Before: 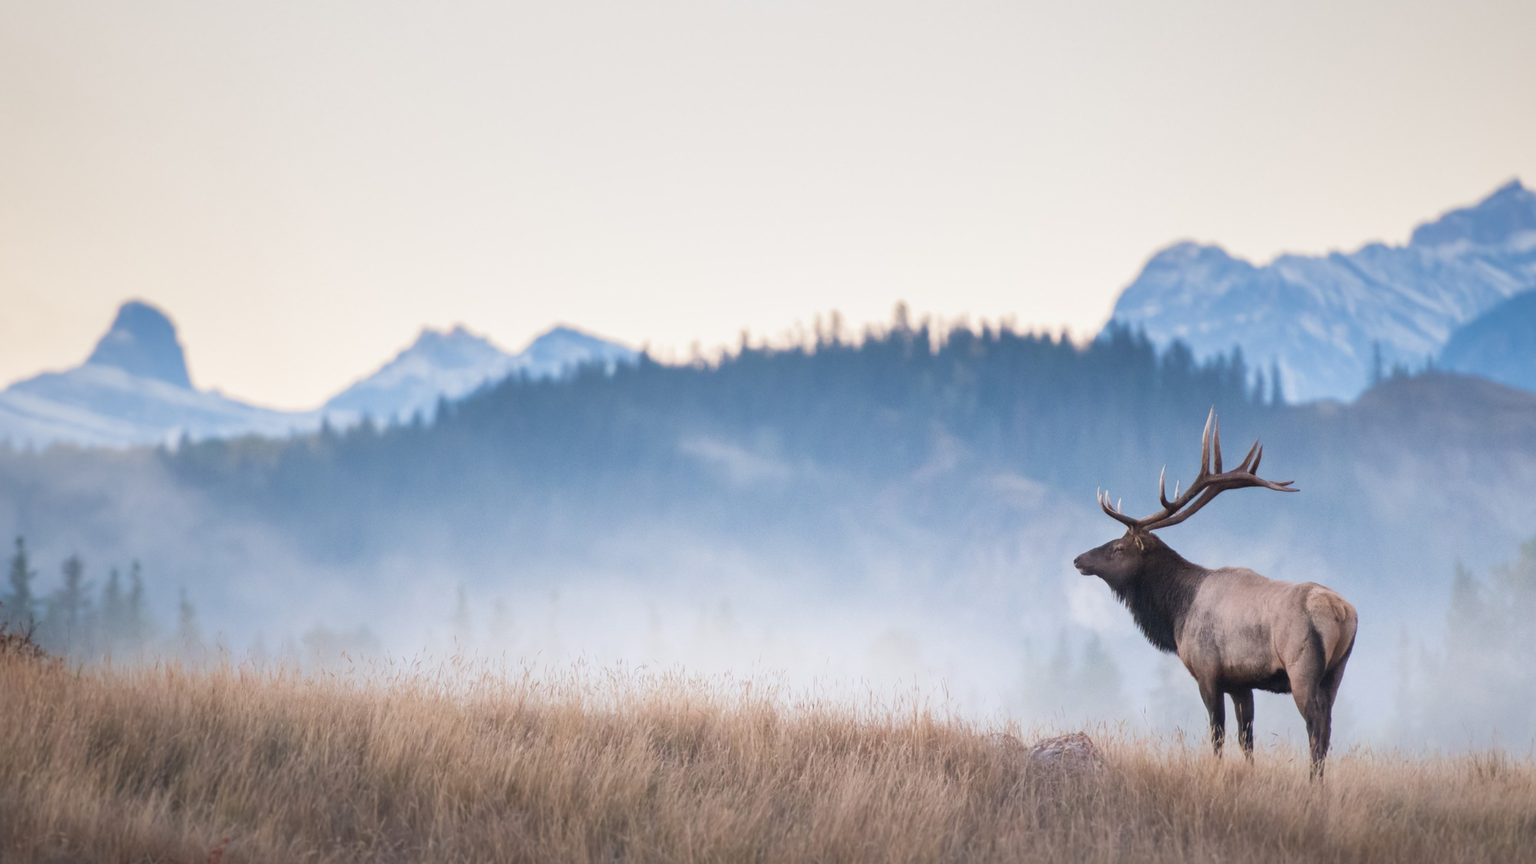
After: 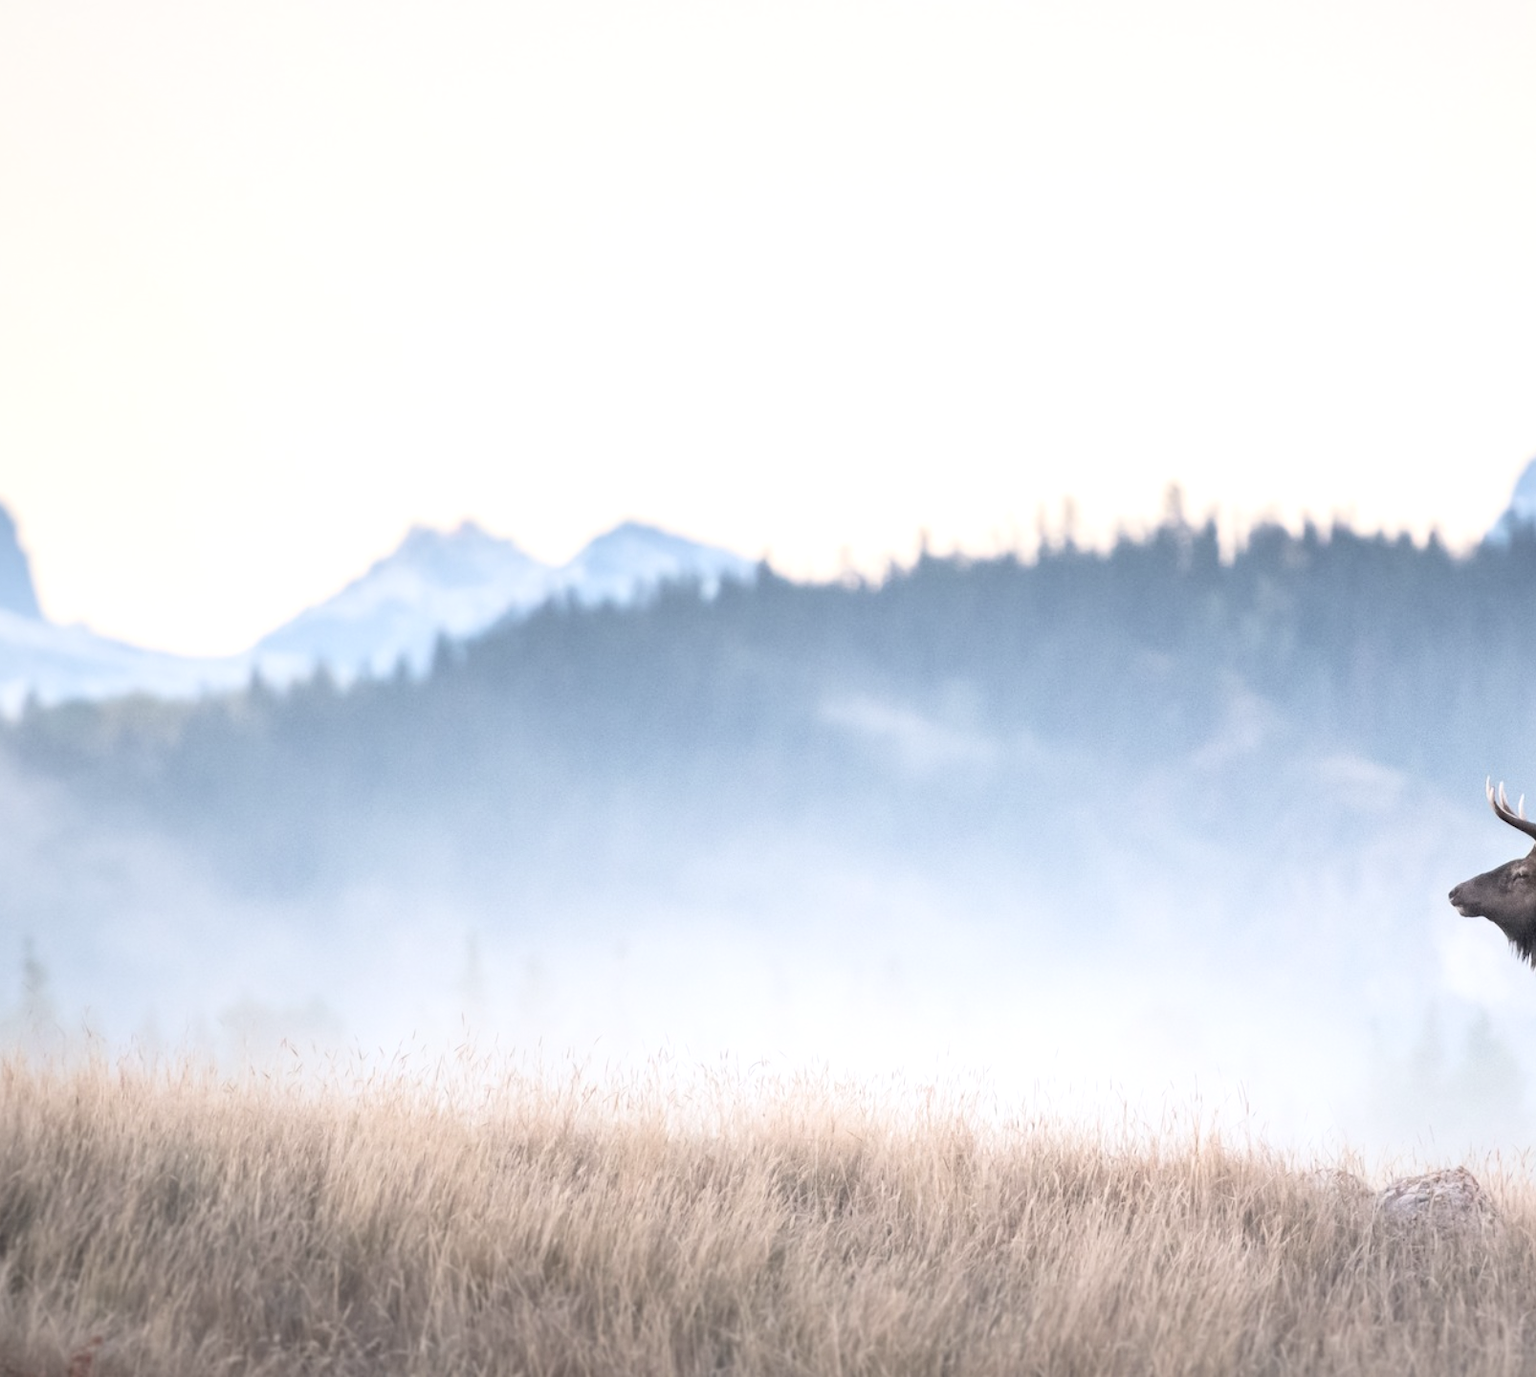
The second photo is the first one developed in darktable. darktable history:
contrast brightness saturation: contrast 0.202, brightness 0.159, saturation 0.22
exposure: compensate exposure bias true, compensate highlight preservation false
color correction: highlights b* -0.03, saturation 0.546
crop: left 10.757%, right 26.483%
shadows and highlights: shadows 4.34, highlights -16.9, soften with gaussian
tone equalizer: -8 EV -0.4 EV, -7 EV -0.355 EV, -6 EV -0.32 EV, -5 EV -0.187 EV, -3 EV 0.218 EV, -2 EV 0.327 EV, -1 EV 0.382 EV, +0 EV 0.388 EV, mask exposure compensation -0.486 EV
